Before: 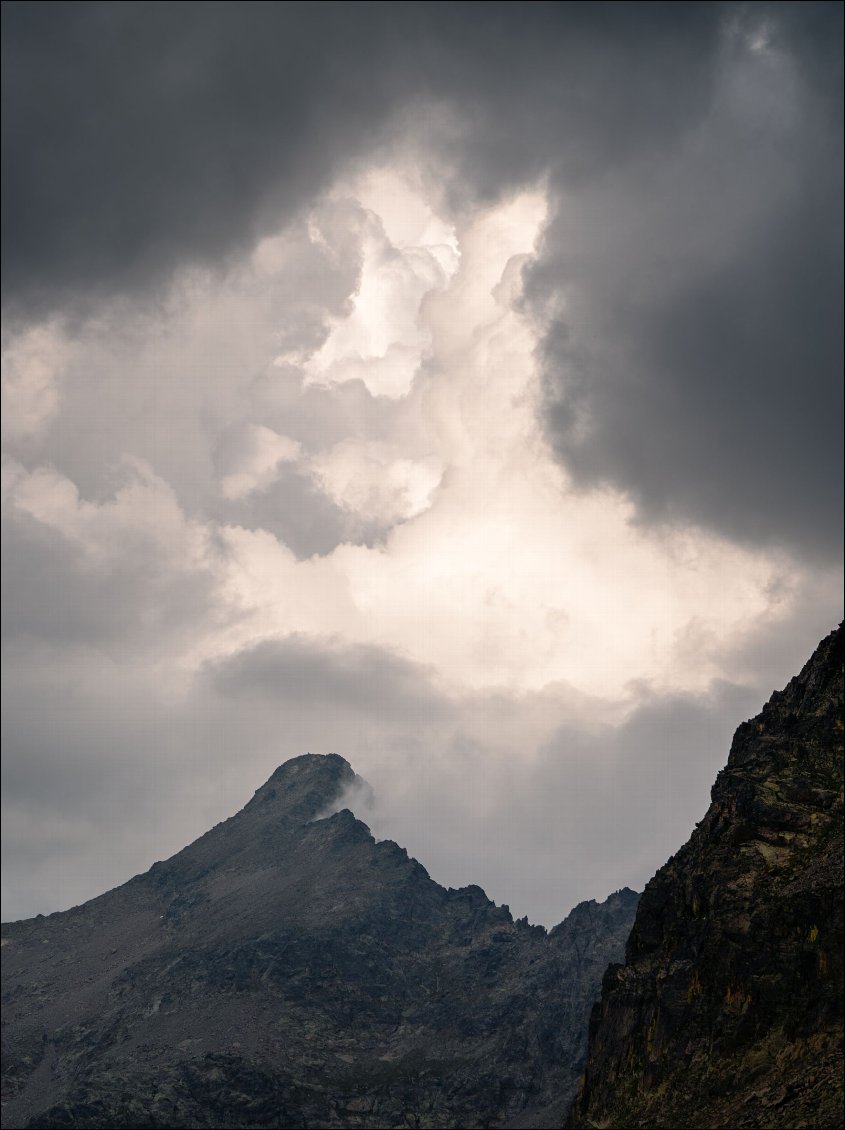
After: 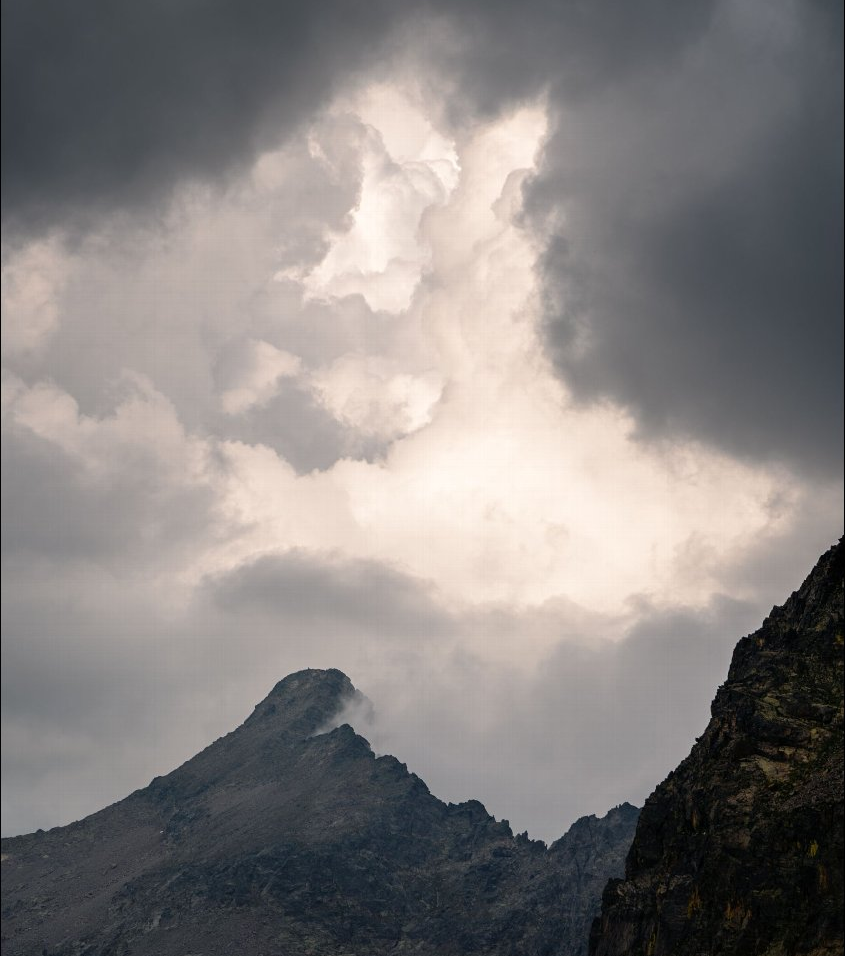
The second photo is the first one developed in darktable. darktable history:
crop: top 7.575%, bottom 7.816%
